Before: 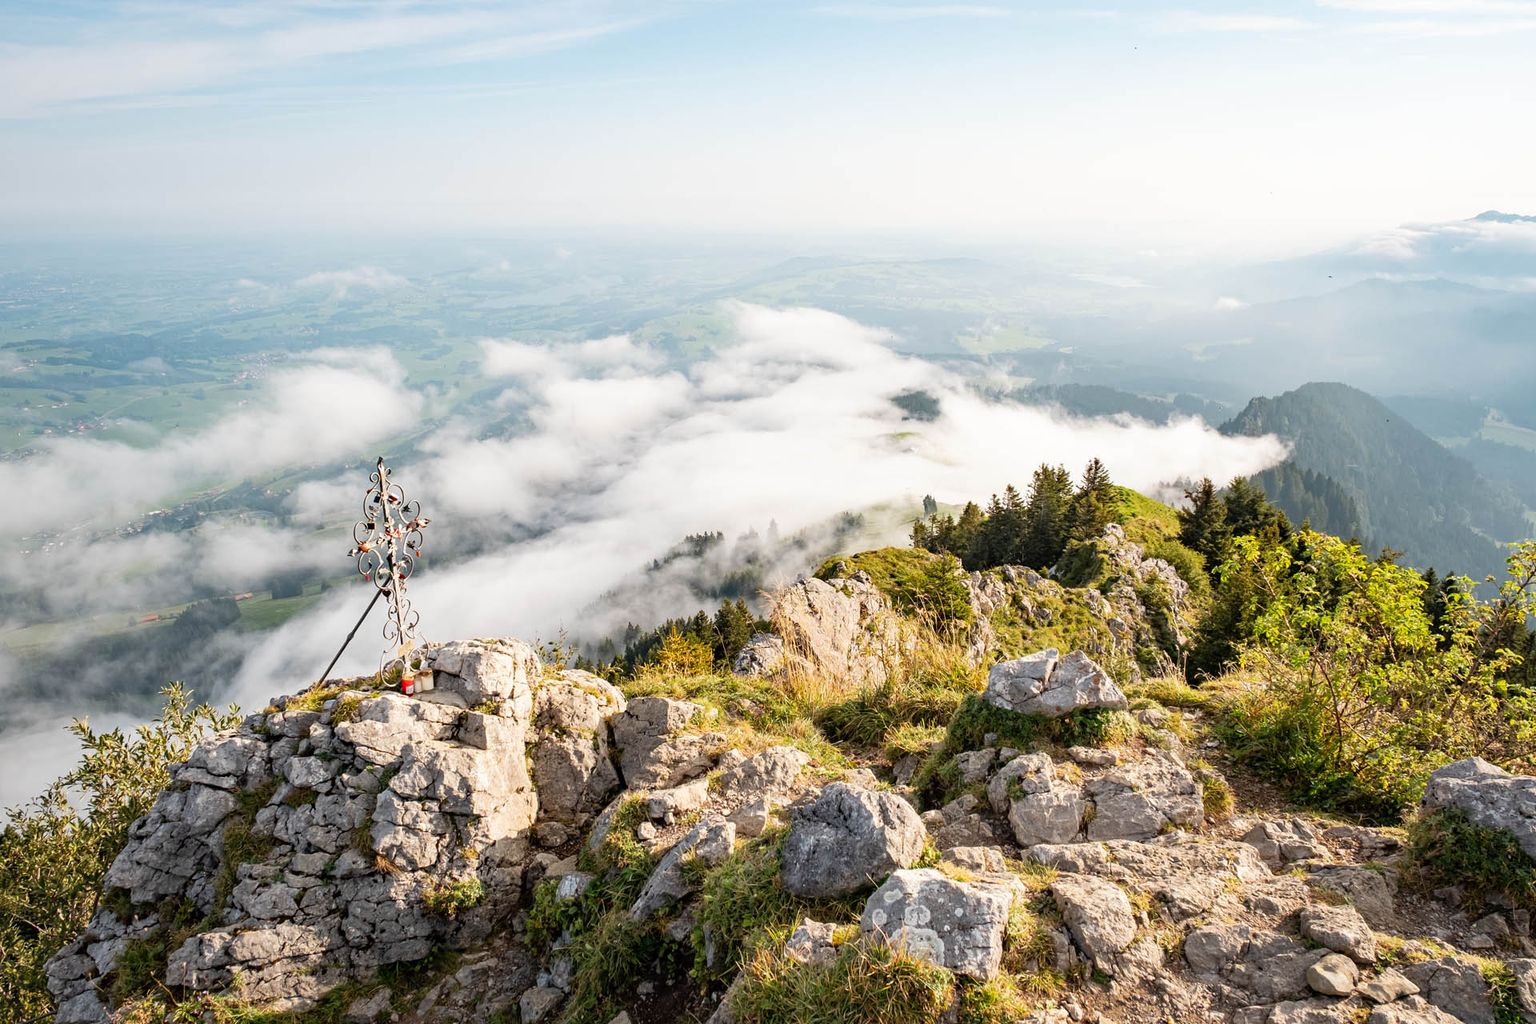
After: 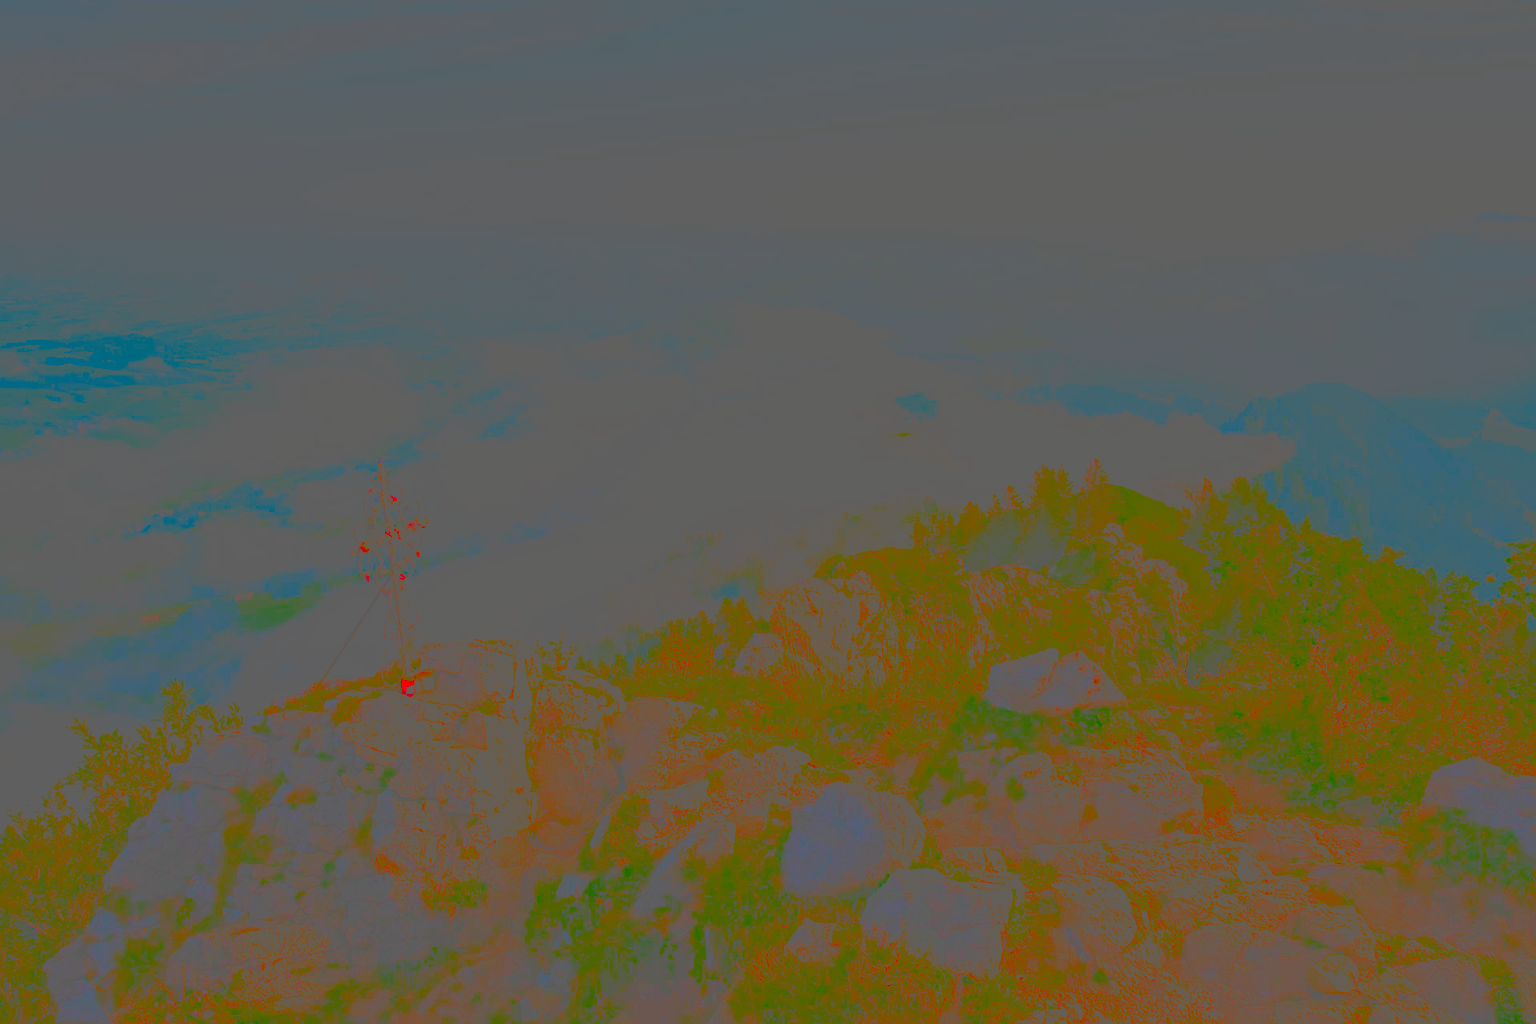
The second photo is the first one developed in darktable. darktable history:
exposure: black level correction -0.002, exposure 0.709 EV, compensate highlight preservation false
tone equalizer: on, module defaults
base curve: curves: ch0 [(0, 0) (0.088, 0.125) (0.176, 0.251) (0.354, 0.501) (0.613, 0.749) (1, 0.877)], preserve colors none
contrast brightness saturation: contrast -0.98, brightness -0.169, saturation 0.769
sharpen: on, module defaults
